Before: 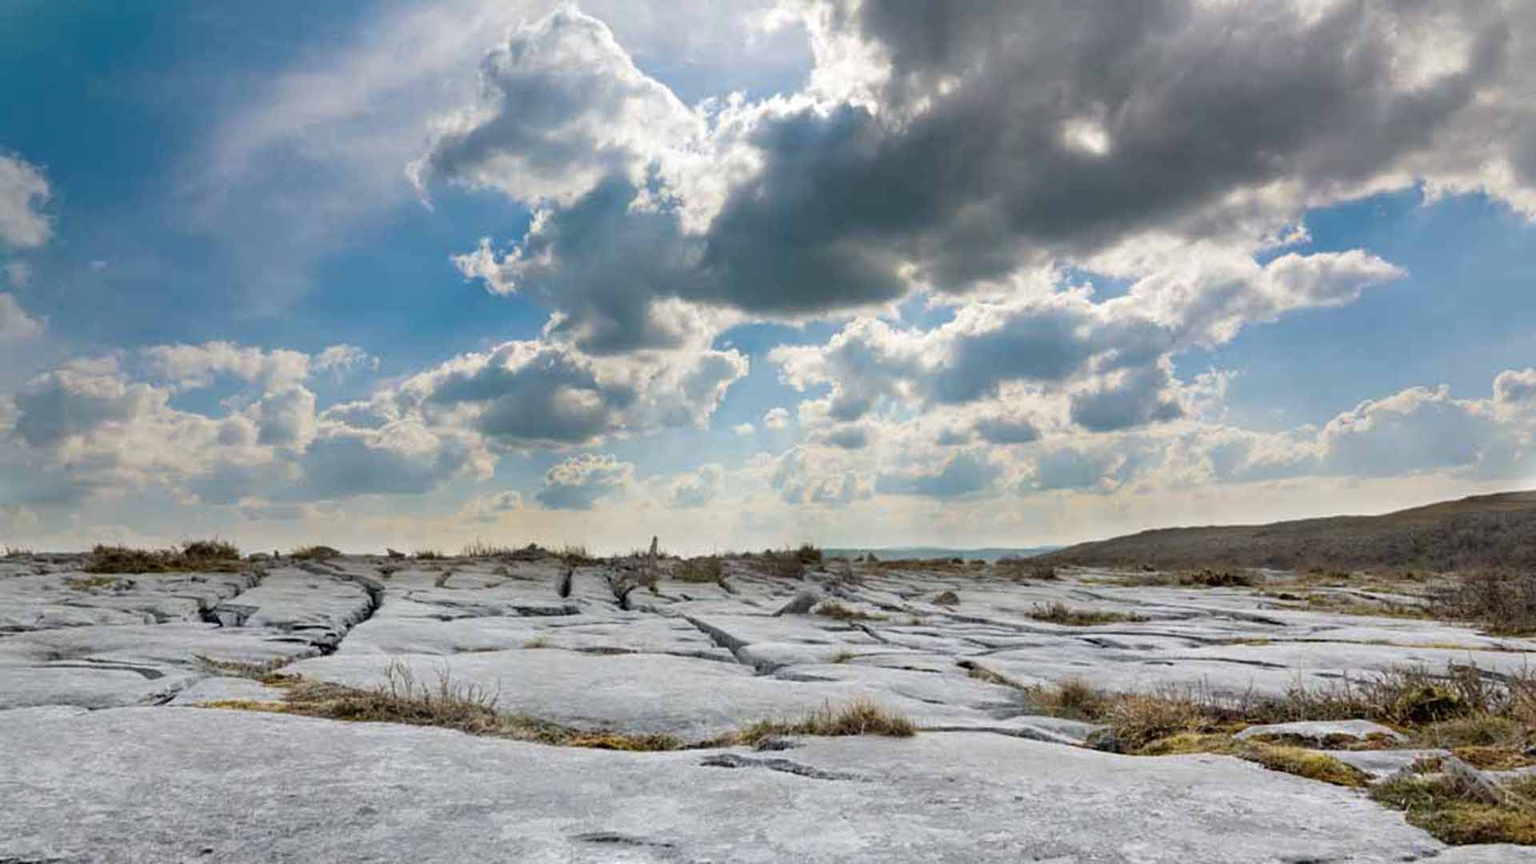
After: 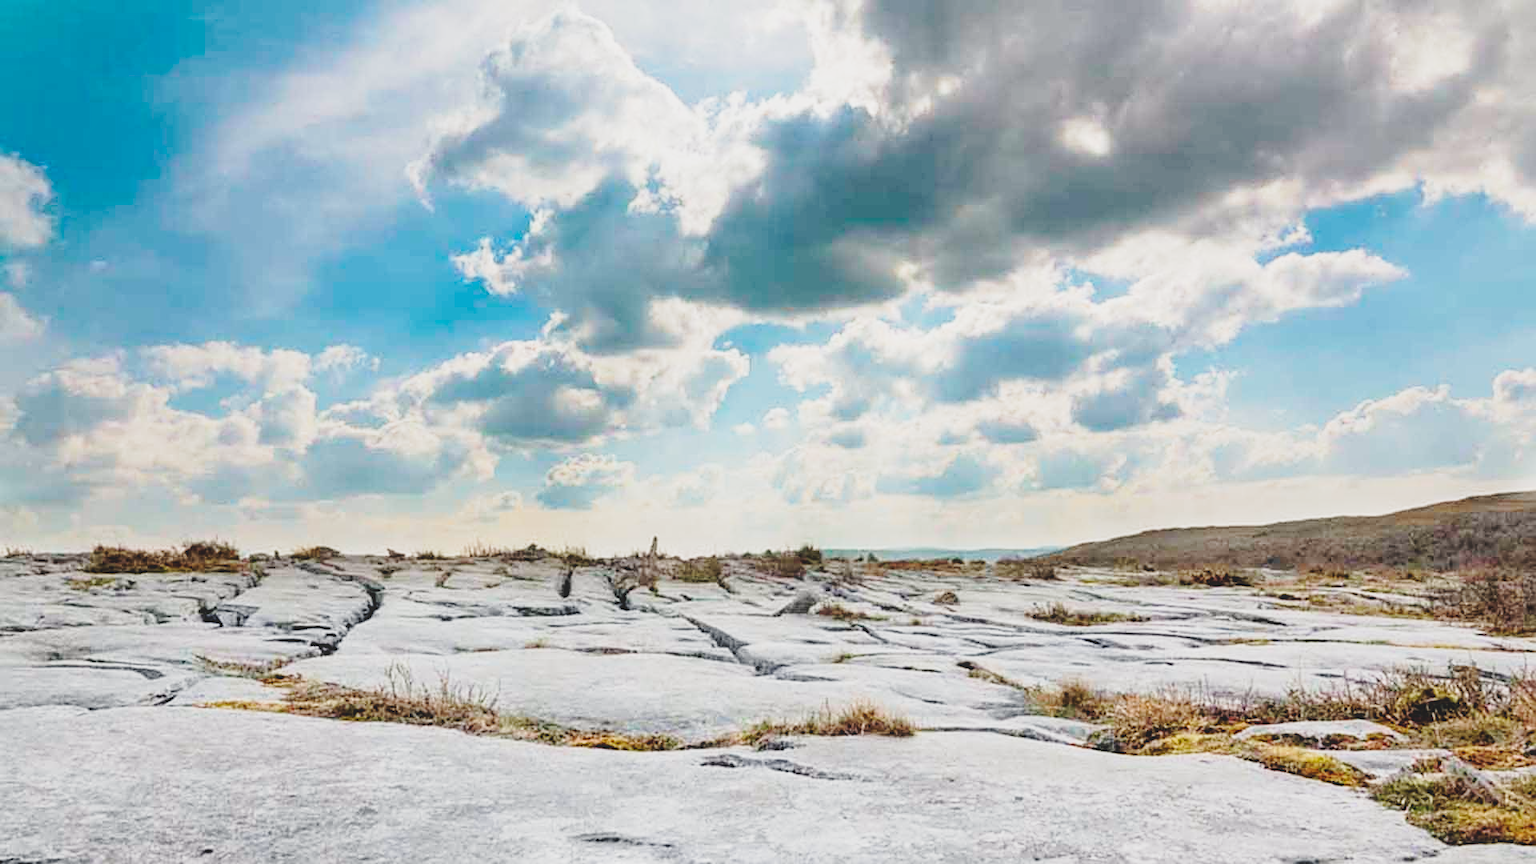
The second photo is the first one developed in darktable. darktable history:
sharpen: radius 1.953
base curve: curves: ch0 [(0, 0) (0.028, 0.03) (0.121, 0.232) (0.46, 0.748) (0.859, 0.968) (1, 1)], preserve colors none
local contrast: detail 109%
contrast brightness saturation: contrast -0.138, brightness 0.054, saturation -0.124
color calibration: x 0.342, y 0.356, temperature 5151.06 K
